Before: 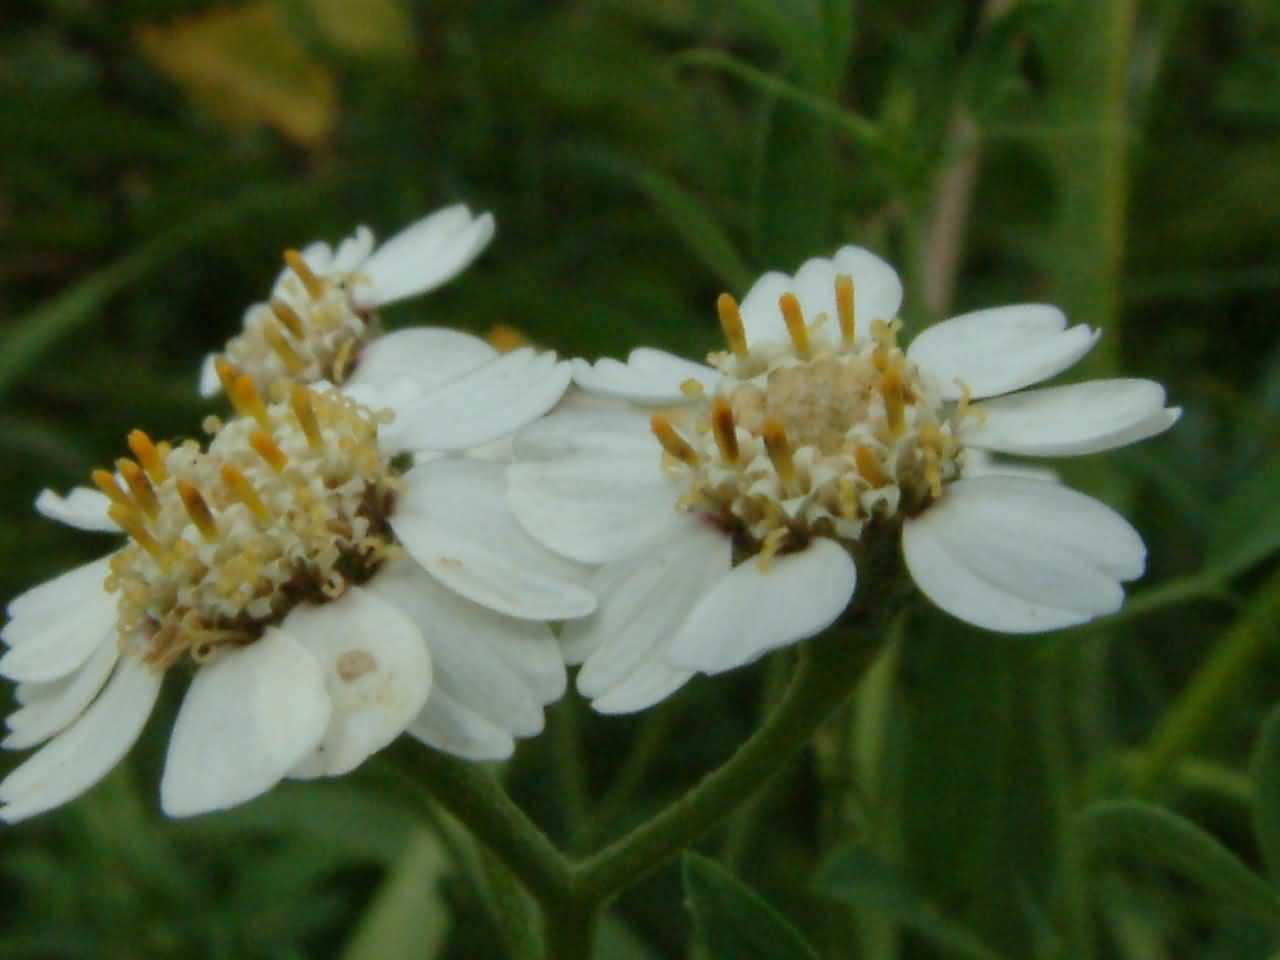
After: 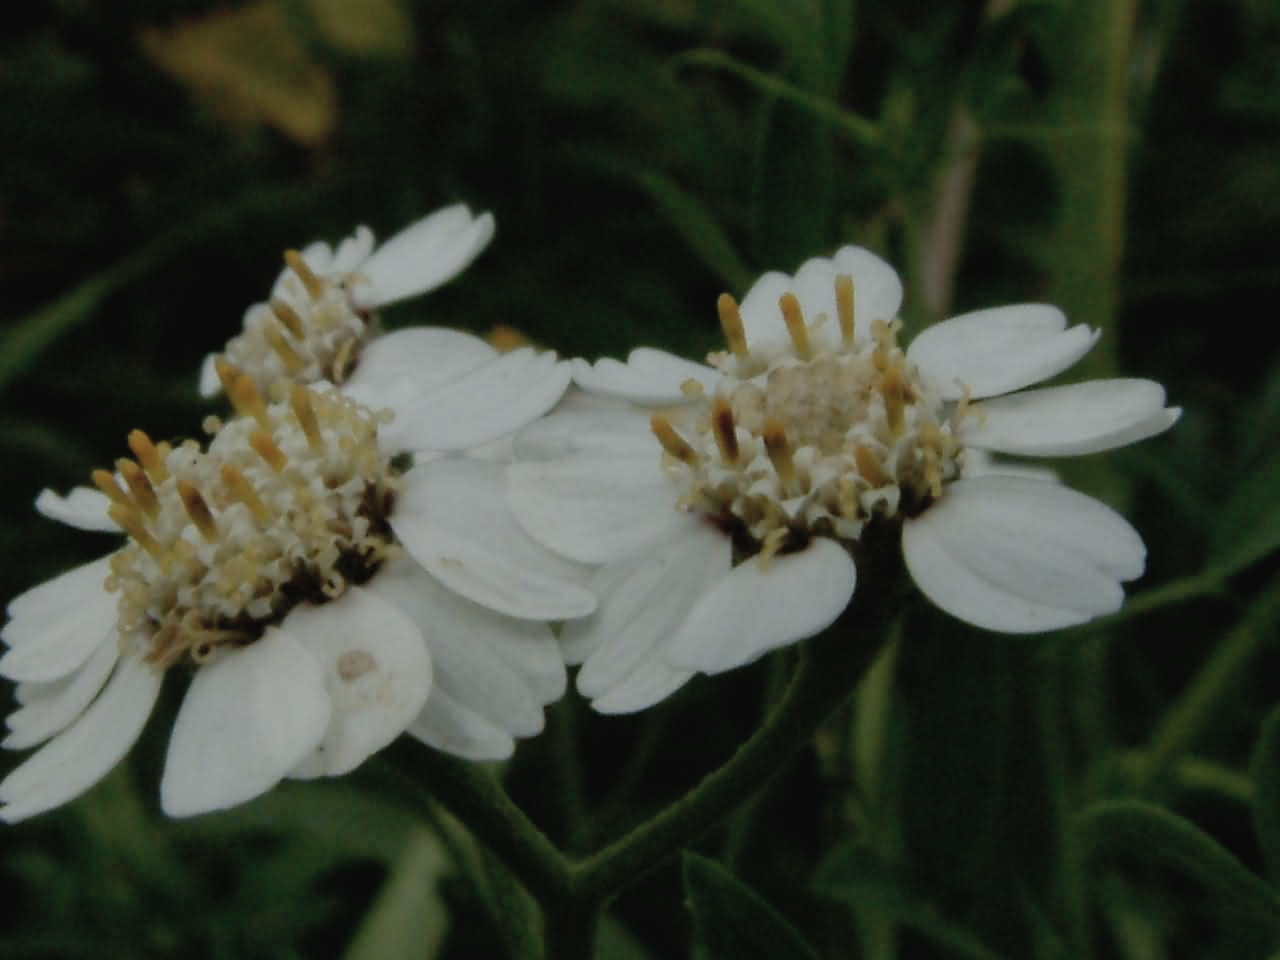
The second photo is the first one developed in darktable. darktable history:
contrast brightness saturation: contrast -0.05, saturation -0.41
filmic rgb: middle gray luminance 29%, black relative exposure -10.3 EV, white relative exposure 5.5 EV, threshold 6 EV, target black luminance 0%, hardness 3.95, latitude 2.04%, contrast 1.132, highlights saturation mix 5%, shadows ↔ highlights balance 15.11%, preserve chrominance no, color science v3 (2019), use custom middle-gray values true, iterations of high-quality reconstruction 0, enable highlight reconstruction true
exposure: exposure 0.2 EV, compensate highlight preservation false
